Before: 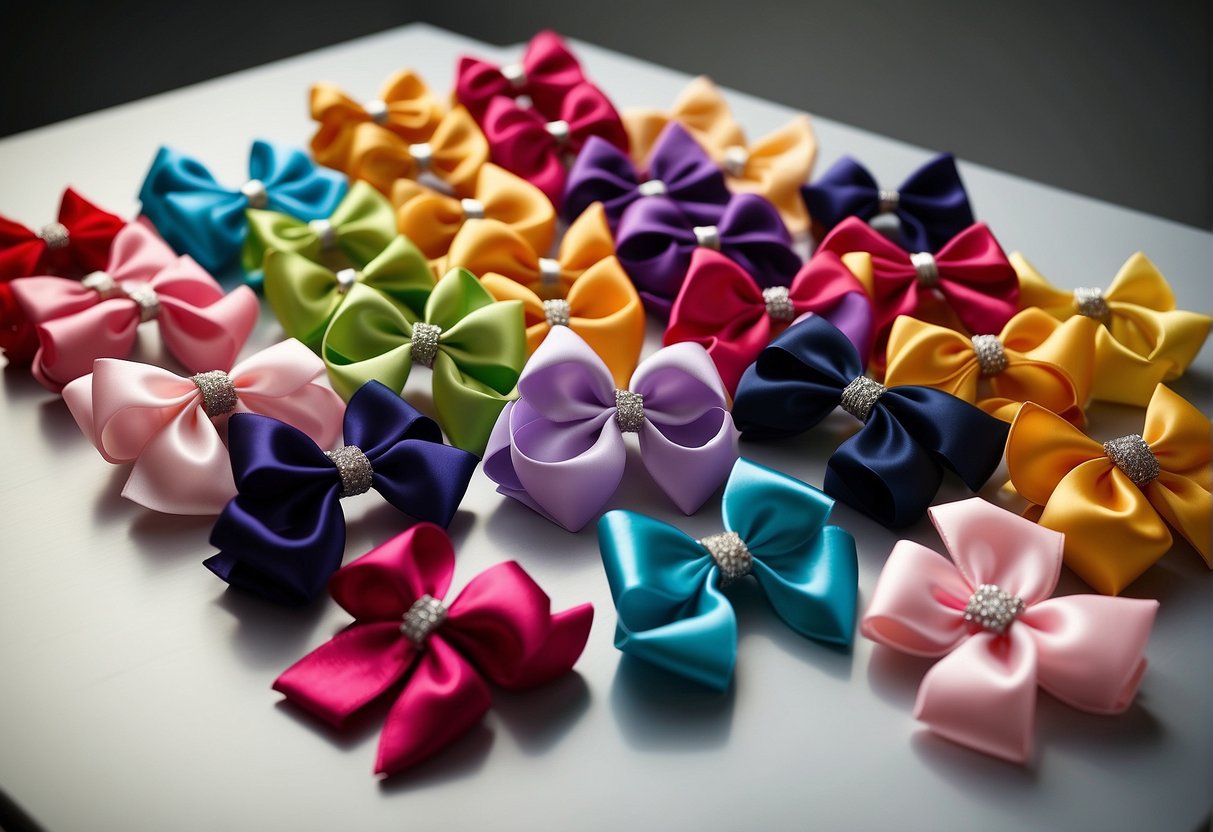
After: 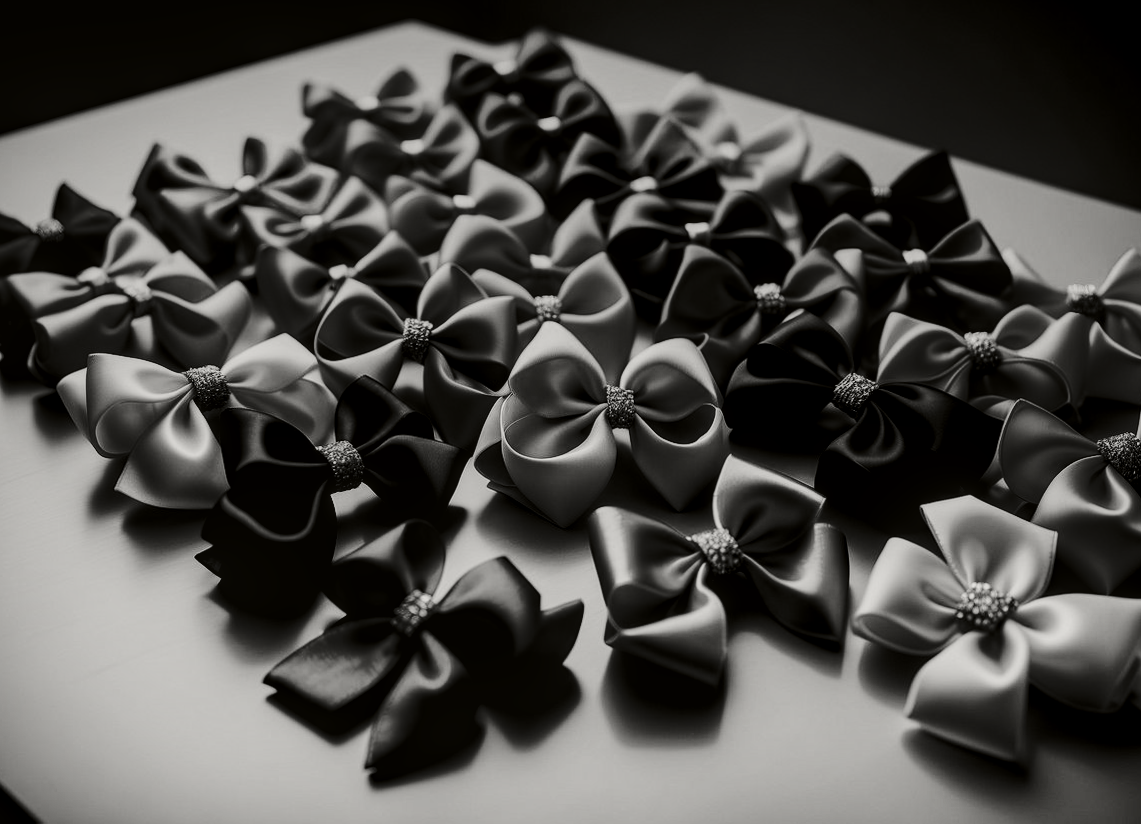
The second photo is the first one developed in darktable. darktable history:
tone curve: curves: ch0 [(0.014, 0) (0.13, 0.09) (0.227, 0.211) (0.33, 0.395) (0.494, 0.615) (0.662, 0.76) (0.795, 0.846) (1, 0.969)]; ch1 [(0, 0) (0.366, 0.367) (0.447, 0.416) (0.473, 0.484) (0.504, 0.502) (0.525, 0.518) (0.564, 0.601) (0.634, 0.66) (0.746, 0.804) (1, 1)]; ch2 [(0, 0) (0.333, 0.346) (0.375, 0.375) (0.424, 0.43) (0.476, 0.498) (0.496, 0.505) (0.517, 0.522) (0.548, 0.548) (0.579, 0.618) (0.651, 0.674) (0.688, 0.728) (1, 1)], color space Lab, independent channels, preserve colors none
exposure: black level correction 0.009, exposure -0.159 EV, compensate highlight preservation false
rotate and perspective: rotation 0.192°, lens shift (horizontal) -0.015, crop left 0.005, crop right 0.996, crop top 0.006, crop bottom 0.99
contrast brightness saturation: contrast 0.1, brightness -0.26, saturation 0.14
color calibration: output gray [0.22, 0.42, 0.37, 0], gray › normalize channels true, illuminant same as pipeline (D50), adaptation XYZ, x 0.346, y 0.359, gamut compression 0
crop and rotate: right 5.167%
graduated density: hue 238.83°, saturation 50%
local contrast: on, module defaults
